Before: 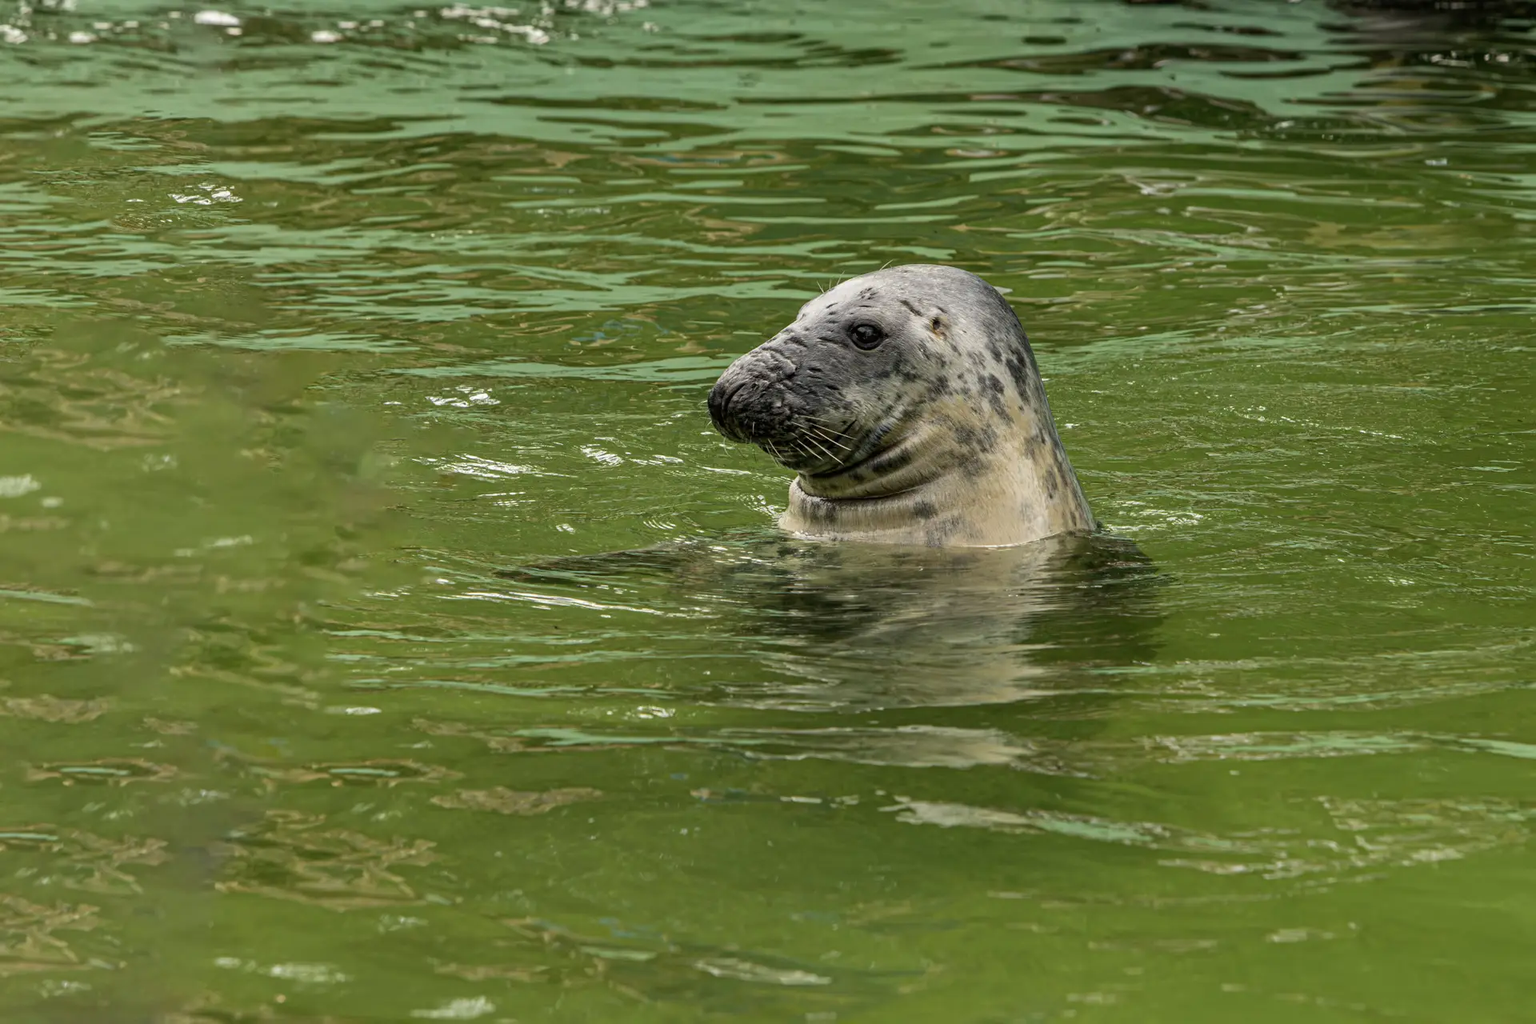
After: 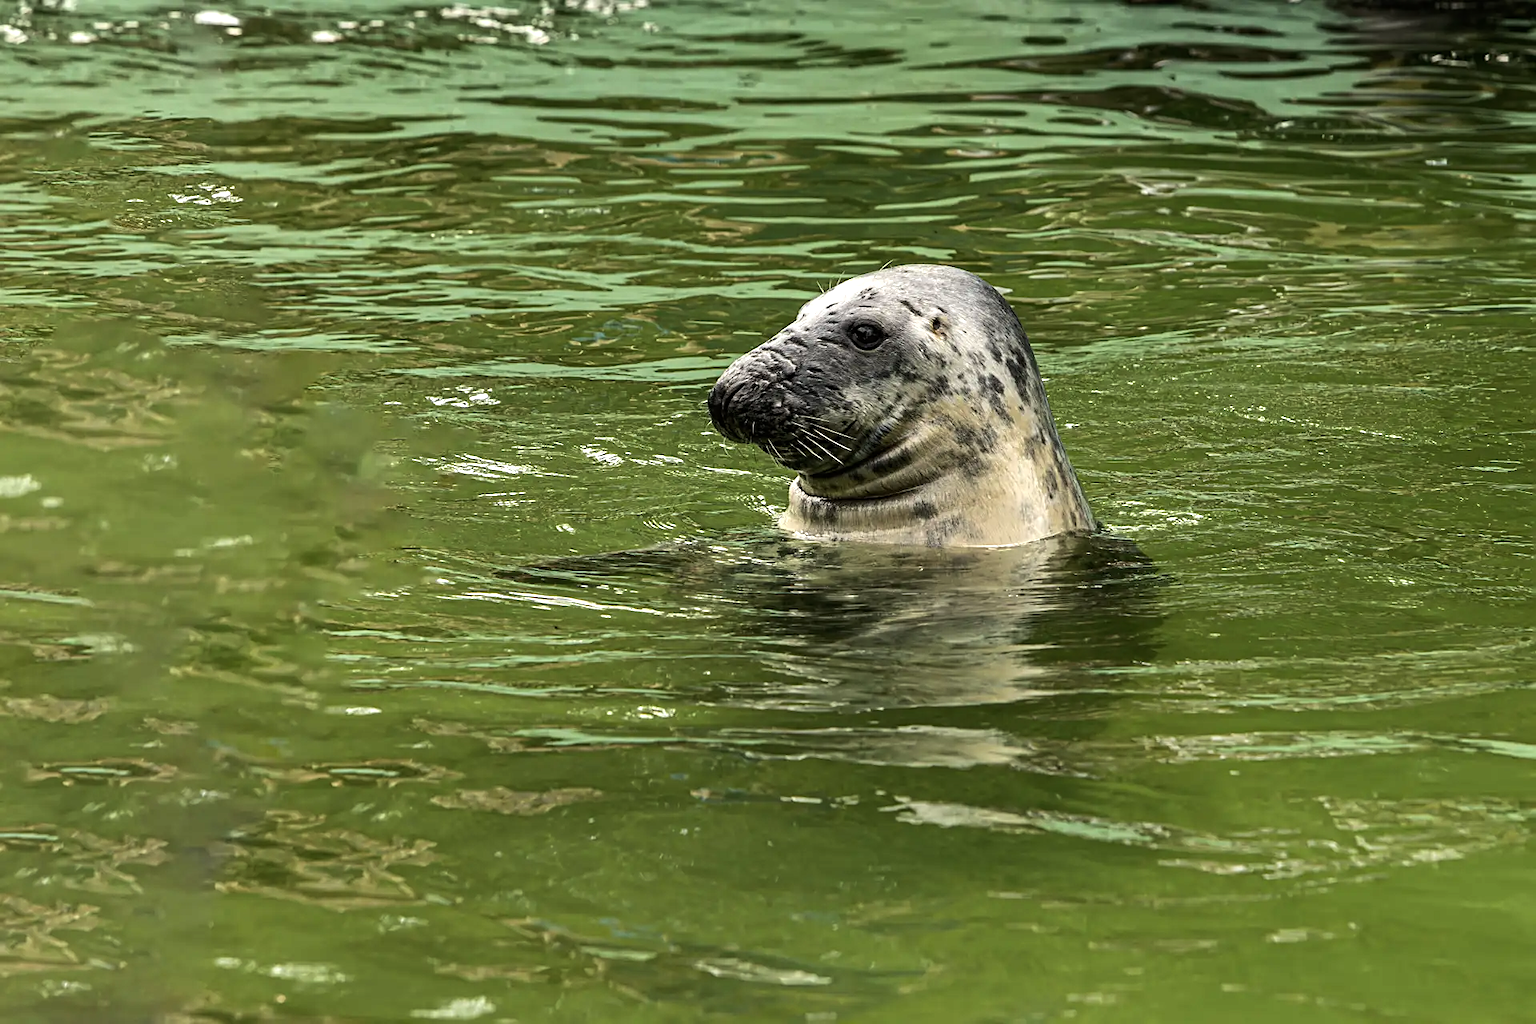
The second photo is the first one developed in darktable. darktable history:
sharpen: radius 1.864, amount 0.398, threshold 1.271
tone equalizer: -8 EV -0.75 EV, -7 EV -0.7 EV, -6 EV -0.6 EV, -5 EV -0.4 EV, -3 EV 0.4 EV, -2 EV 0.6 EV, -1 EV 0.7 EV, +0 EV 0.75 EV, edges refinement/feathering 500, mask exposure compensation -1.57 EV, preserve details no
